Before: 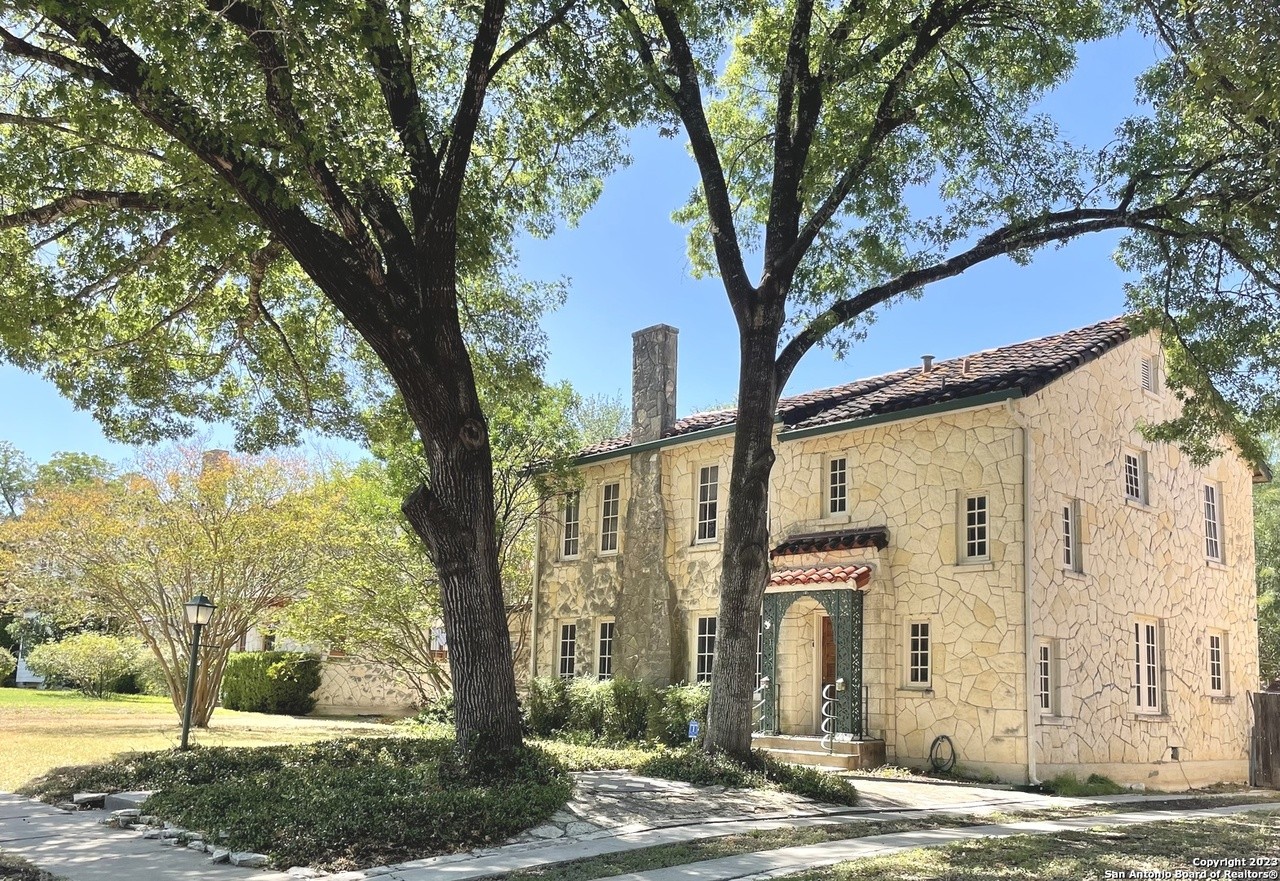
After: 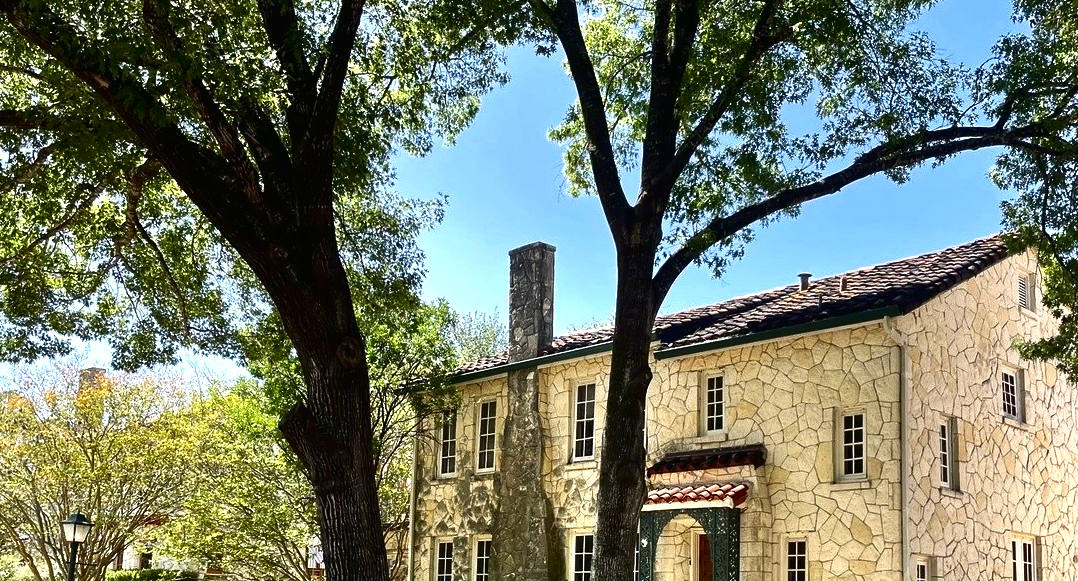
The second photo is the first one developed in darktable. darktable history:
exposure: black level correction 0.001, exposure 0.499 EV, compensate highlight preservation false
crop and rotate: left 9.621%, top 9.389%, right 6.144%, bottom 24.579%
contrast brightness saturation: contrast 0.092, brightness -0.583, saturation 0.166
